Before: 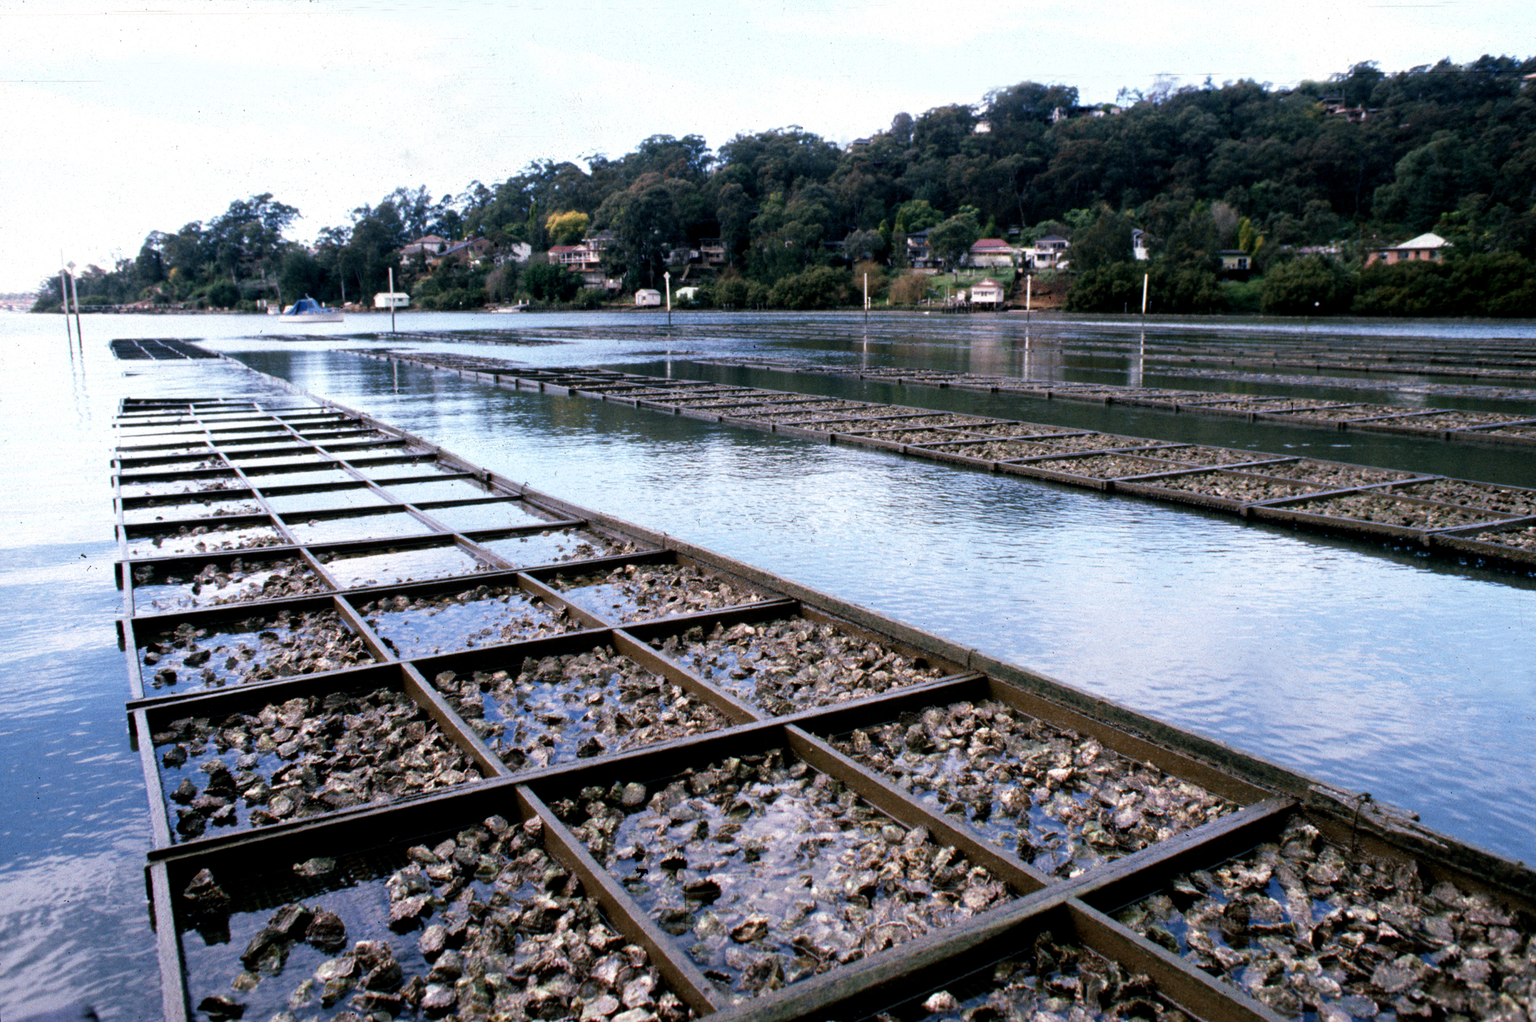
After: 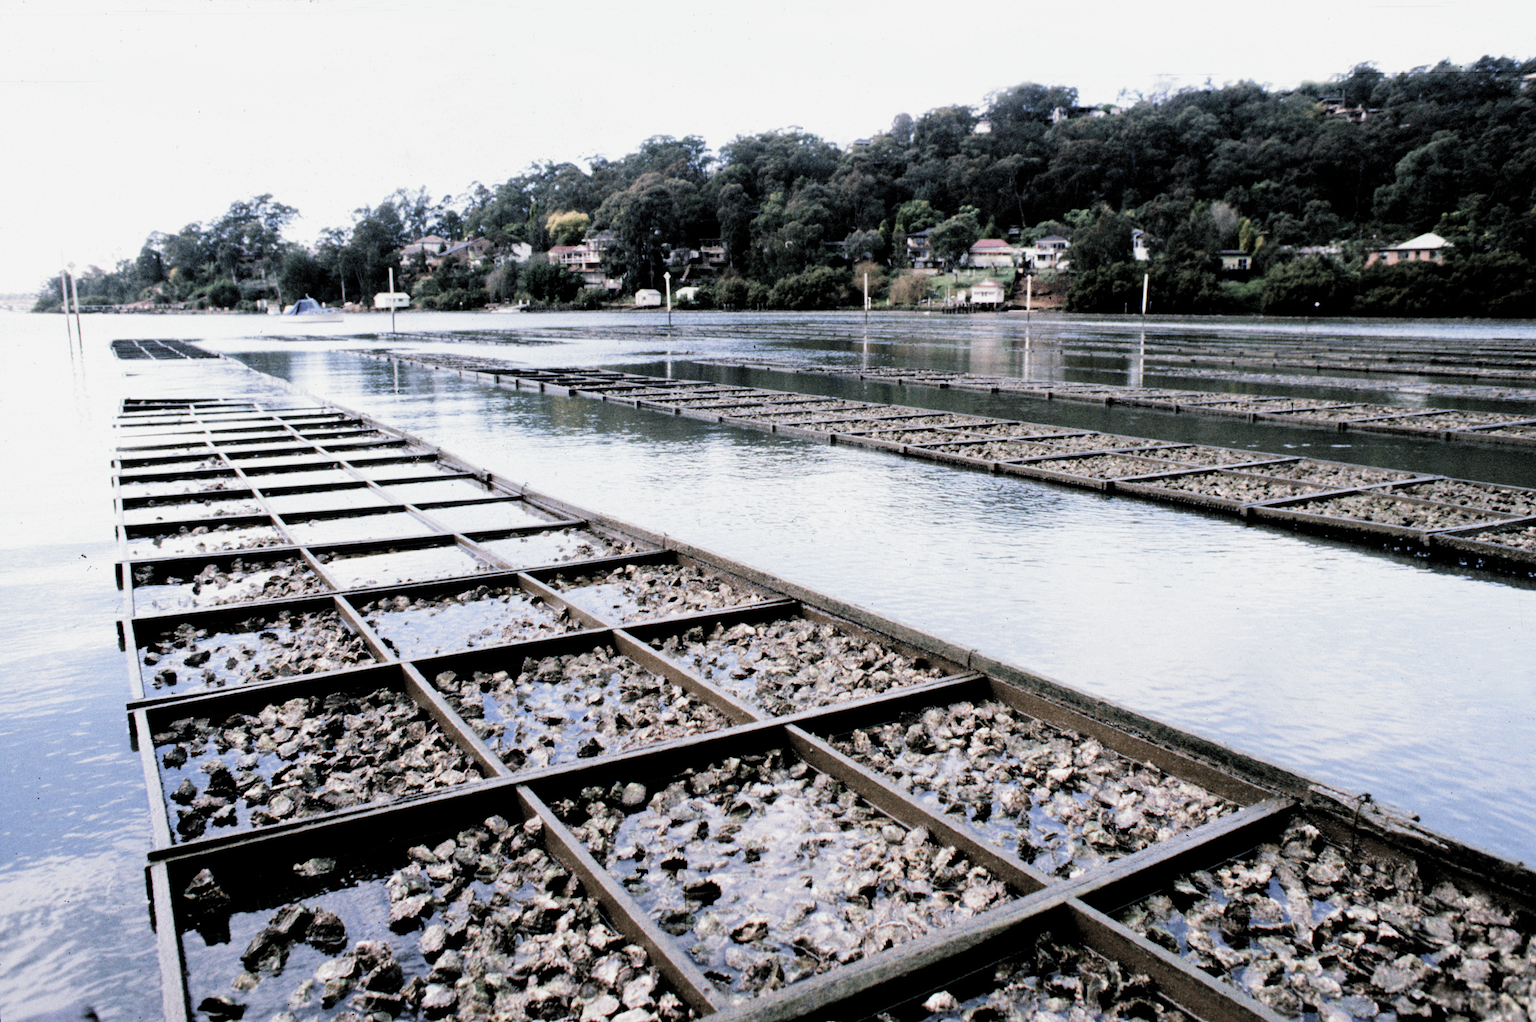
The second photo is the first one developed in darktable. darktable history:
exposure: black level correction 0, exposure 1.099 EV, compensate exposure bias true, compensate highlight preservation false
filmic rgb: black relative exposure -5.02 EV, white relative exposure 4 EV, hardness 2.89, contrast 1.099, highlights saturation mix -19.89%, preserve chrominance RGB euclidean norm, color science v5 (2021), contrast in shadows safe, contrast in highlights safe
